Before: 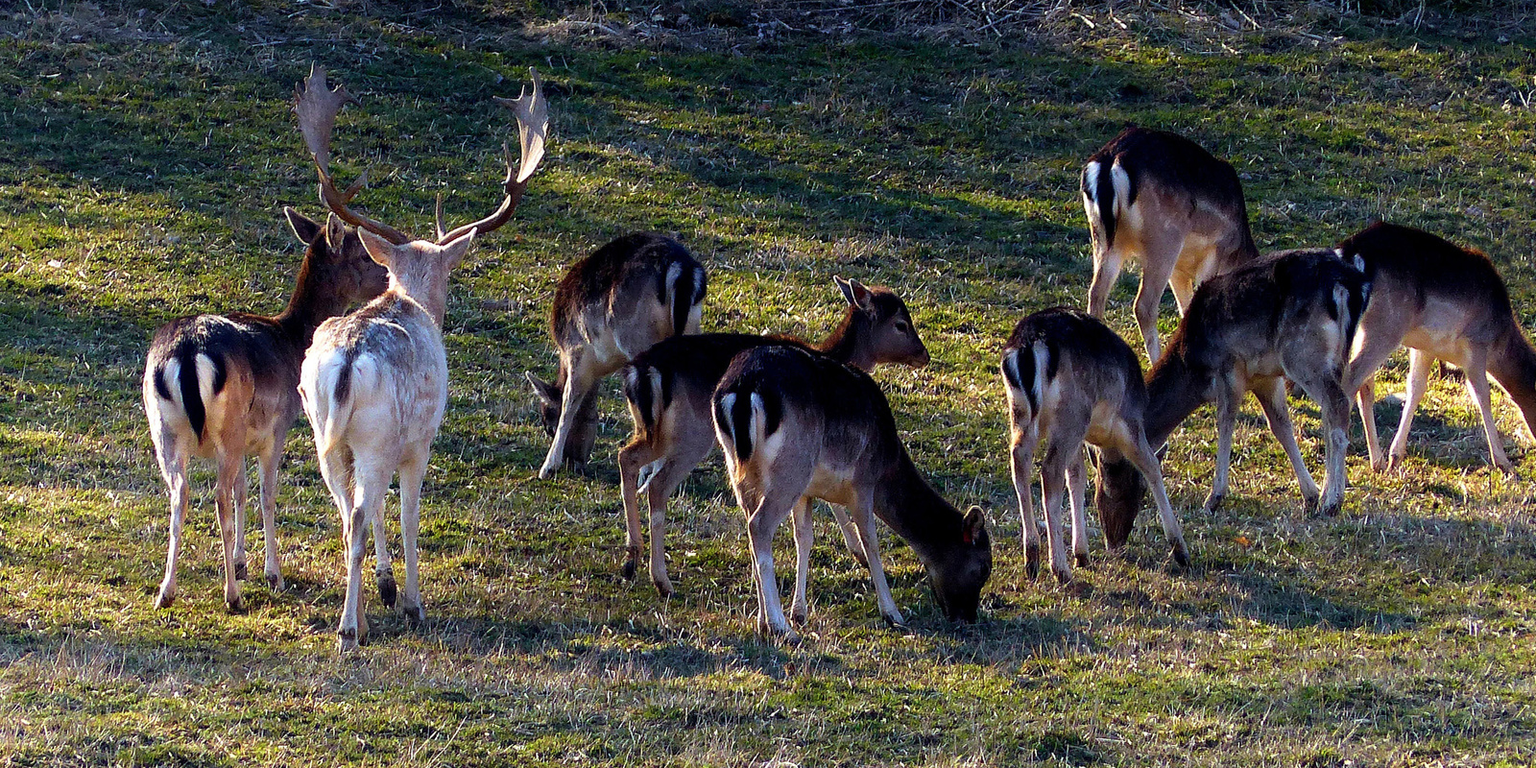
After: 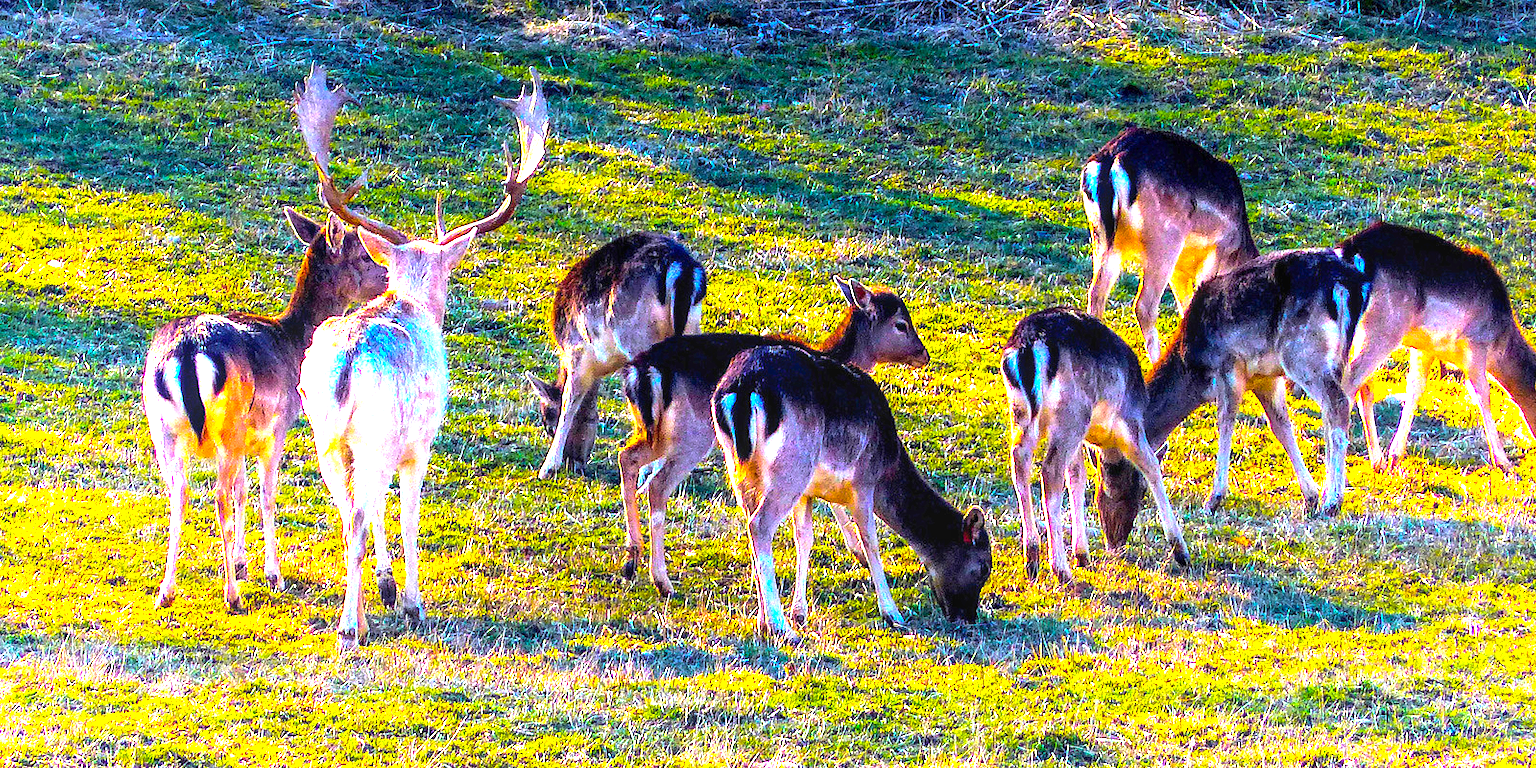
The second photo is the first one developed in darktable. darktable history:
exposure: exposure 2.257 EV, compensate exposure bias true, compensate highlight preservation false
local contrast: on, module defaults
color balance rgb: linear chroma grading › shadows -39.719%, linear chroma grading › highlights 40.873%, linear chroma grading › global chroma 45.52%, linear chroma grading › mid-tones -29.944%, perceptual saturation grading › global saturation 19.262%, global vibrance 20%
